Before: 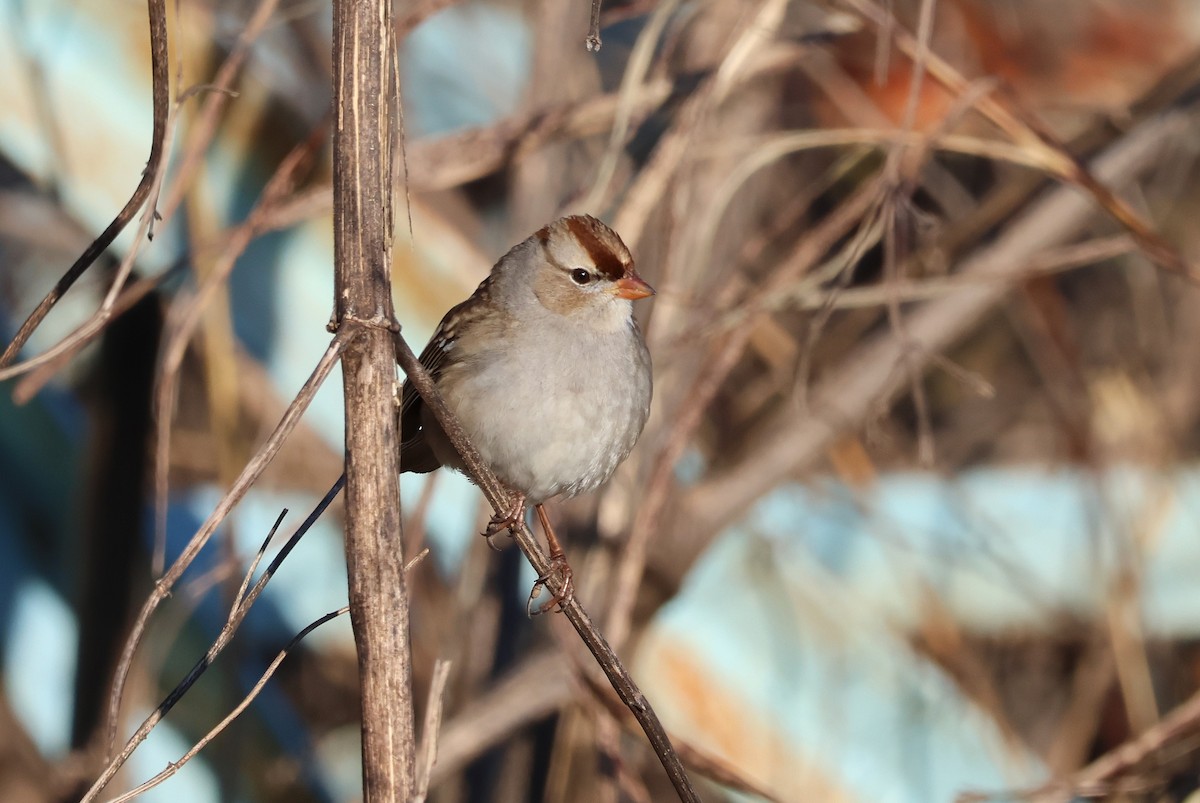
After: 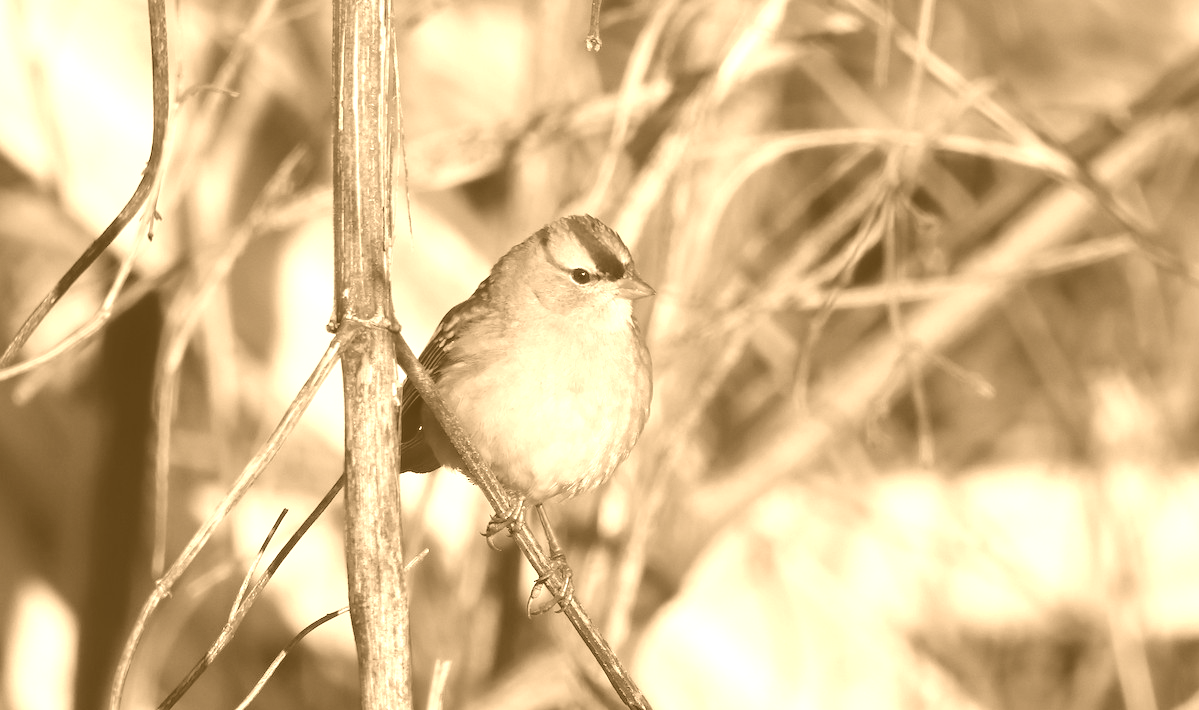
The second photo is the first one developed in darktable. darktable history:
crop and rotate: top 0%, bottom 11.49%
colorize: hue 28.8°, source mix 100%
exposure: black level correction 0.001, compensate highlight preservation false
